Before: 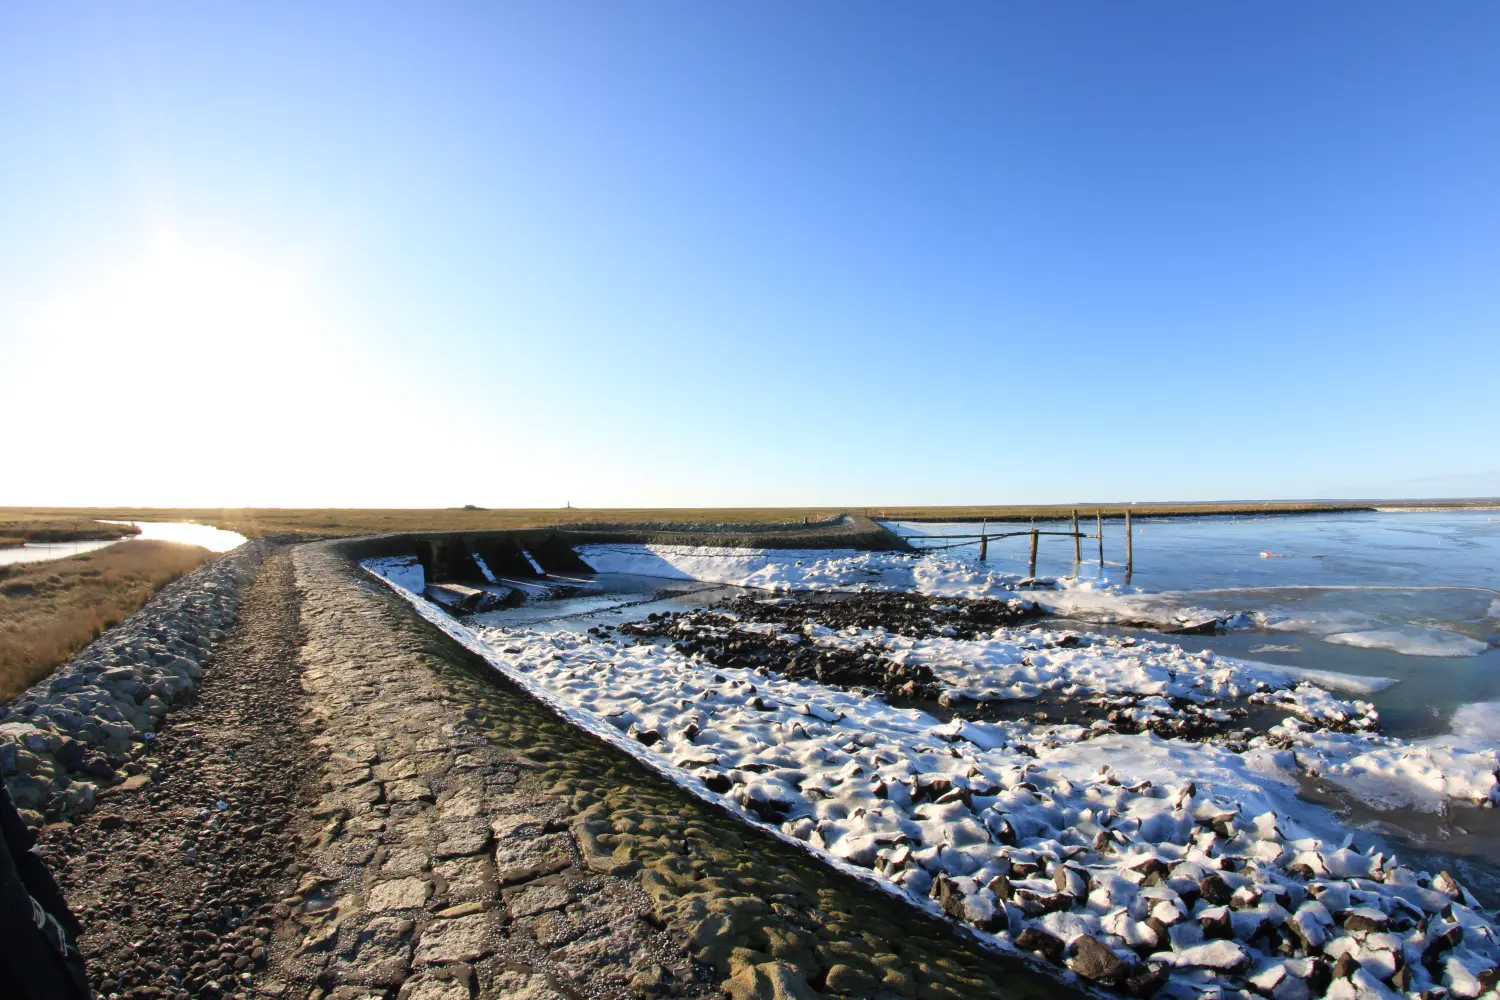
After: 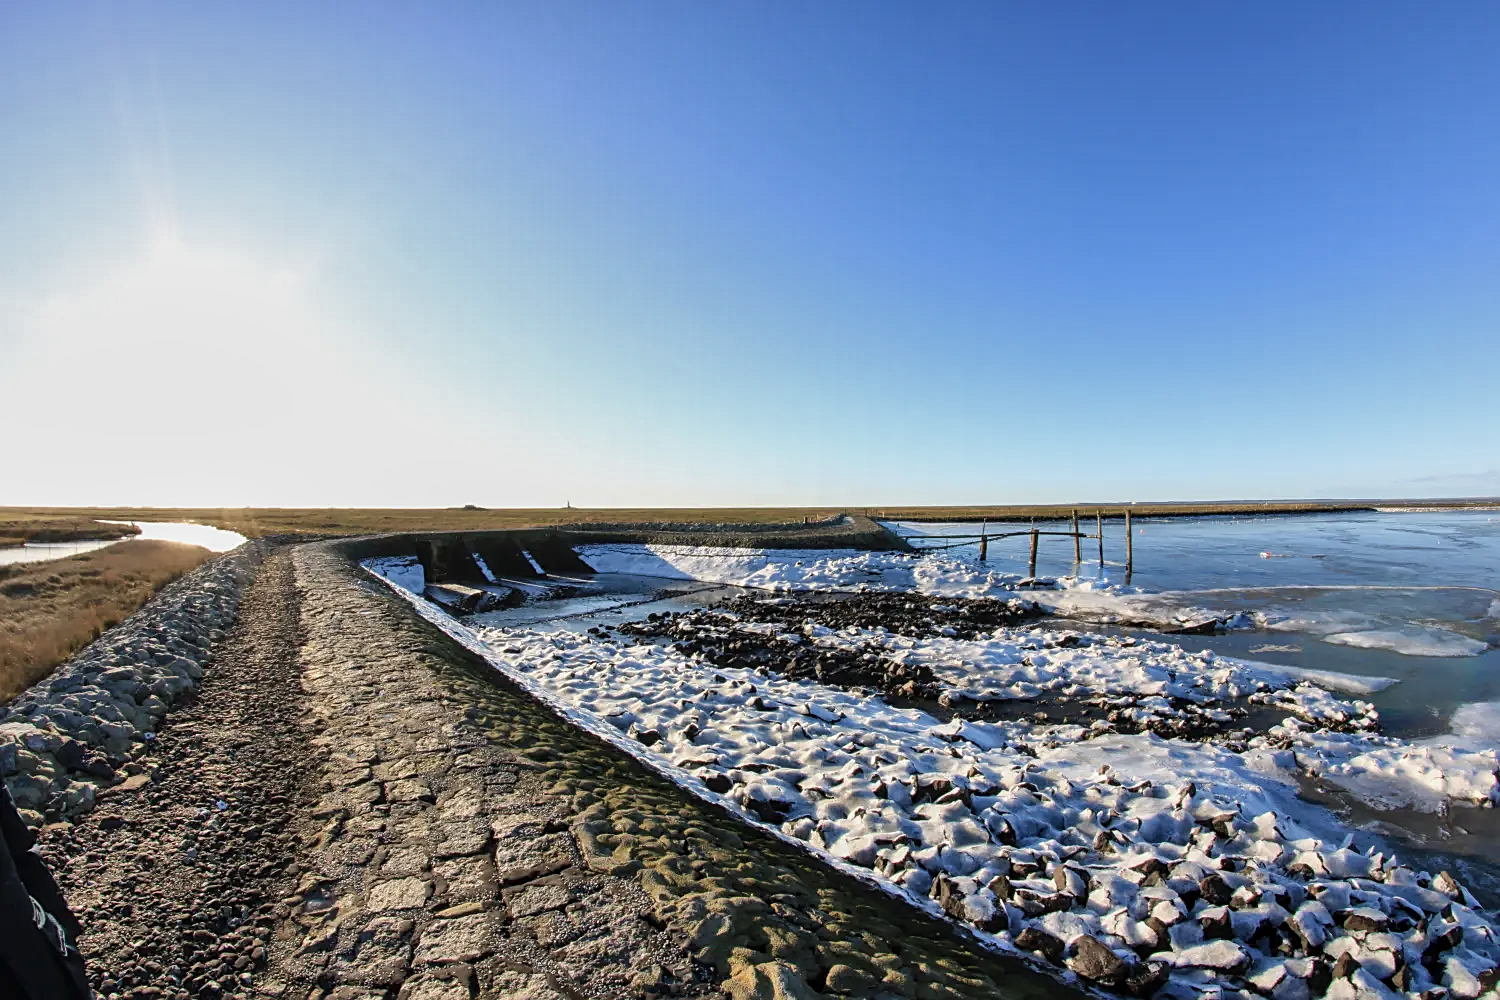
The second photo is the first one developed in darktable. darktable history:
exposure: exposure -0.21 EV, compensate highlight preservation false
local contrast: on, module defaults
shadows and highlights: highlights color adjustment 0%, low approximation 0.01, soften with gaussian
sharpen: on, module defaults
